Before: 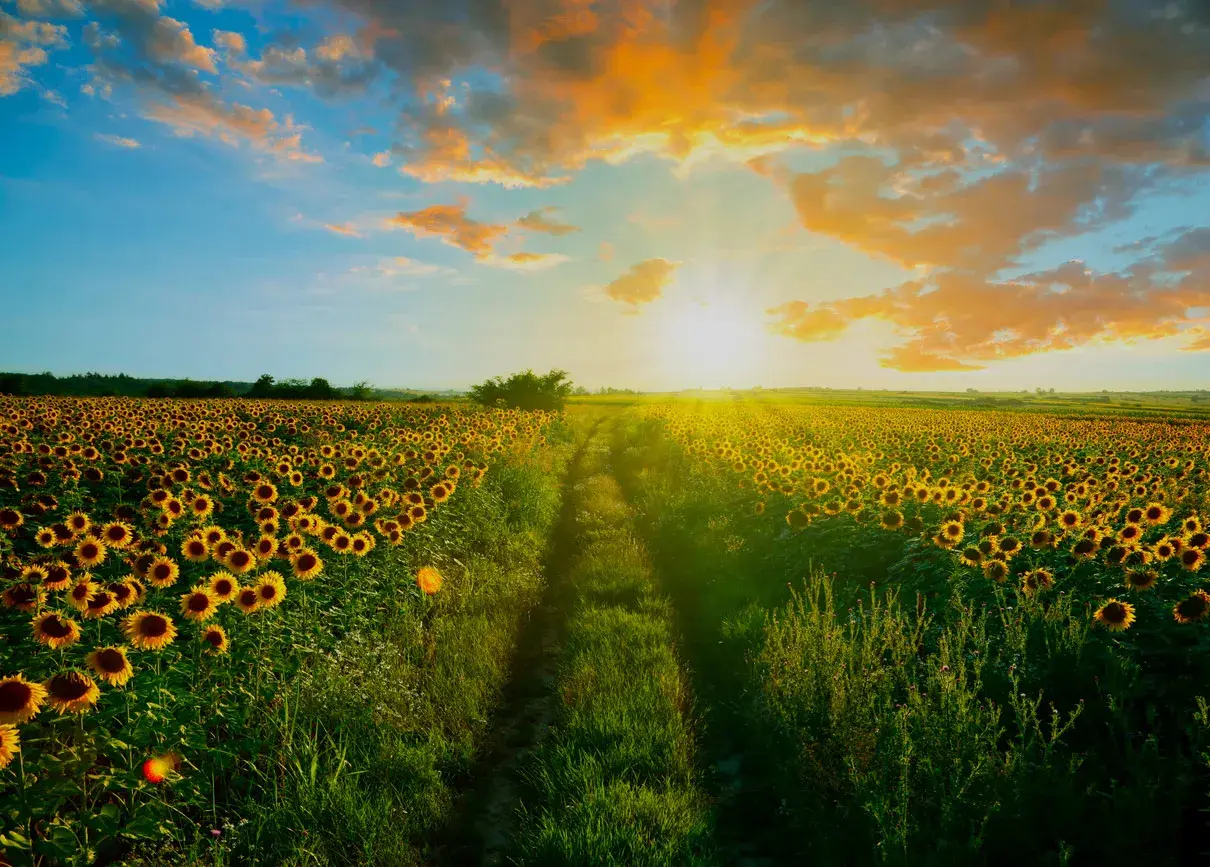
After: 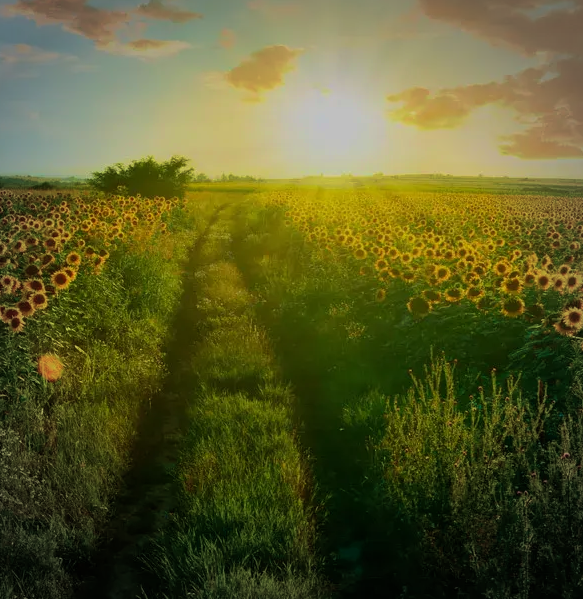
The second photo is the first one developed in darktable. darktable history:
velvia: strength 74.09%
crop: left 31.347%, top 24.599%, right 20.469%, bottom 6.223%
vignetting: fall-off start 74.78%, width/height ratio 1.083
exposure: exposure -0.39 EV, compensate highlight preservation false
